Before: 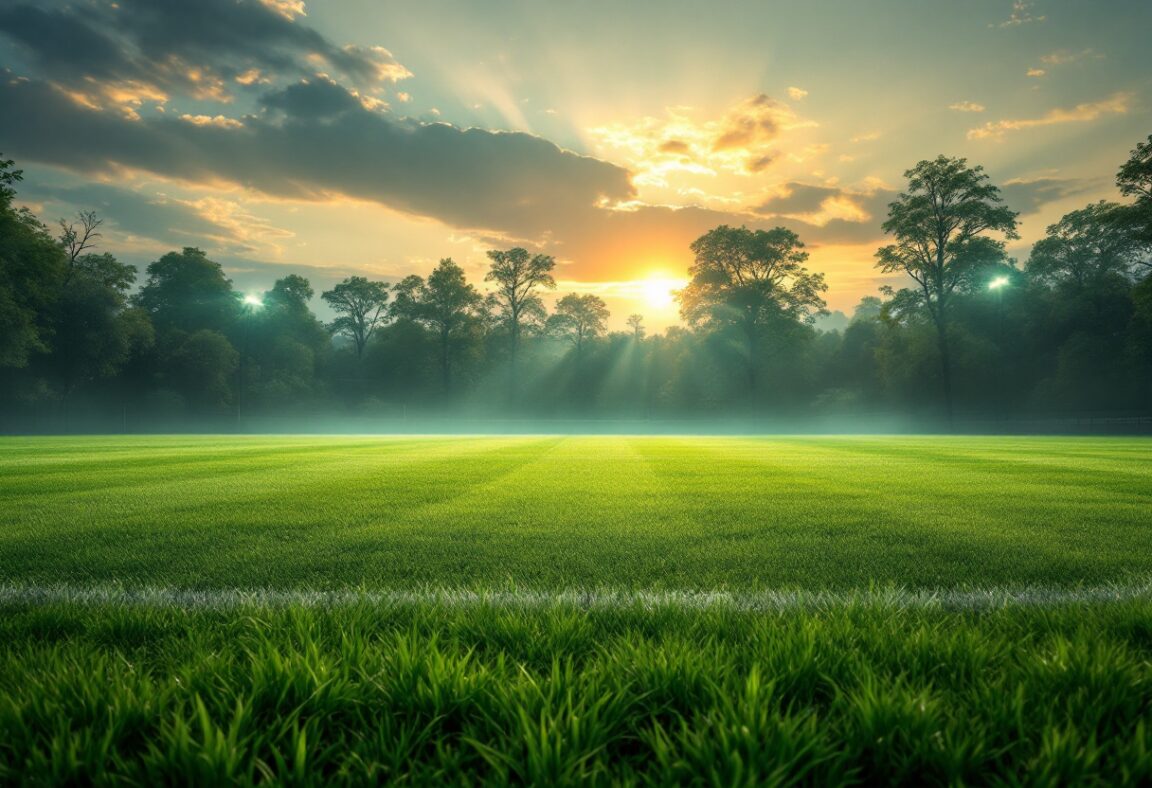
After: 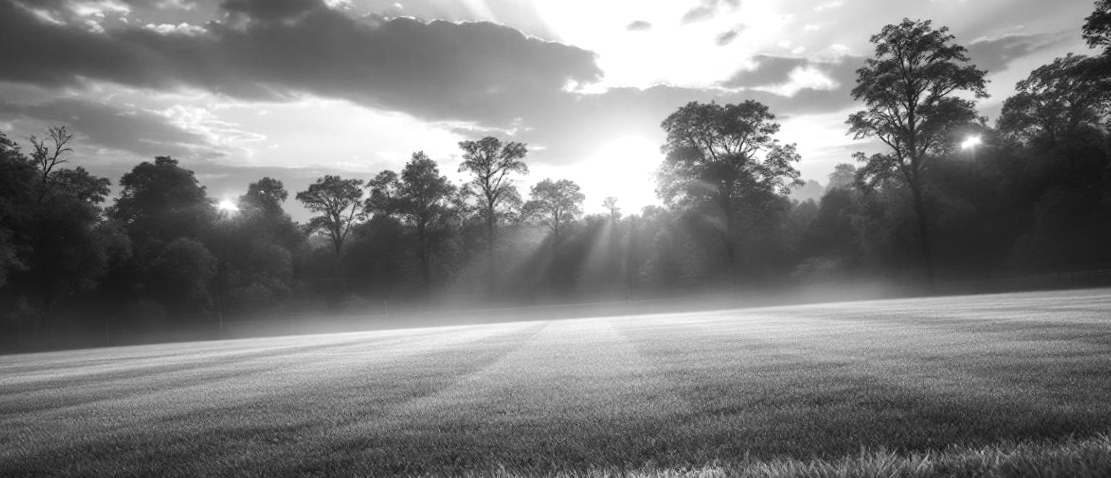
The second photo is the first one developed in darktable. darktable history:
tone equalizer: -8 EV -0.75 EV, -7 EV -0.7 EV, -6 EV -0.6 EV, -5 EV -0.4 EV, -3 EV 0.4 EV, -2 EV 0.6 EV, -1 EV 0.7 EV, +0 EV 0.75 EV, edges refinement/feathering 500, mask exposure compensation -1.57 EV, preserve details no
monochrome: a 26.22, b 42.67, size 0.8
exposure: compensate highlight preservation false
white balance: red 0.967, blue 1.049
rotate and perspective: rotation -3.52°, crop left 0.036, crop right 0.964, crop top 0.081, crop bottom 0.919
crop: top 11.166%, bottom 22.168%
